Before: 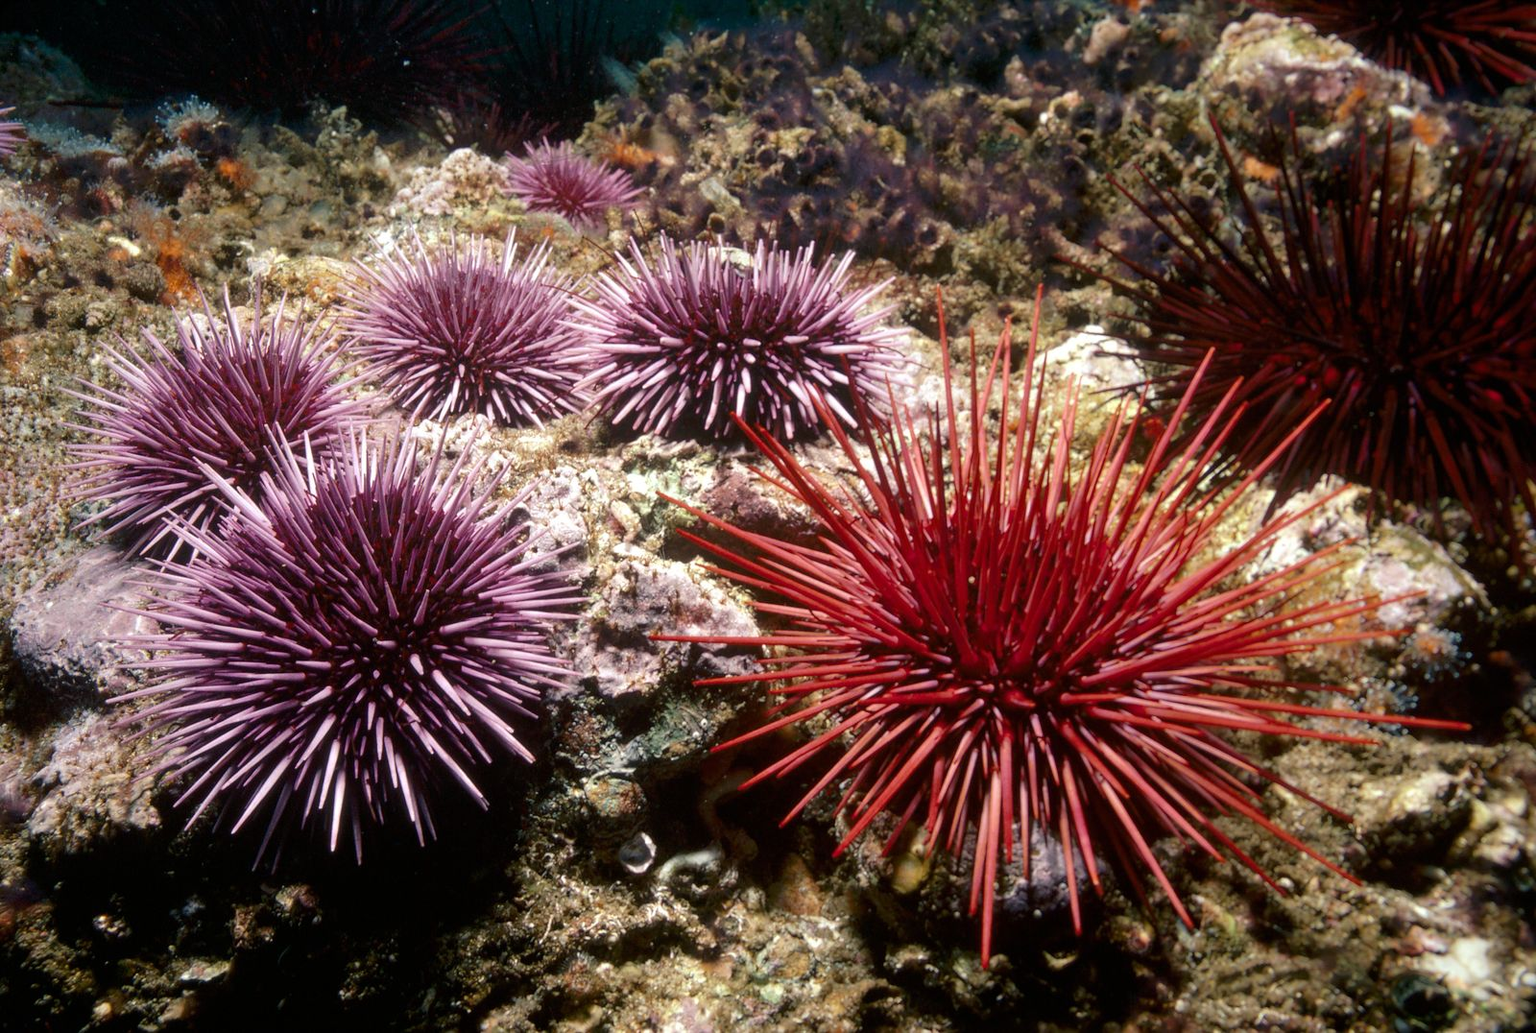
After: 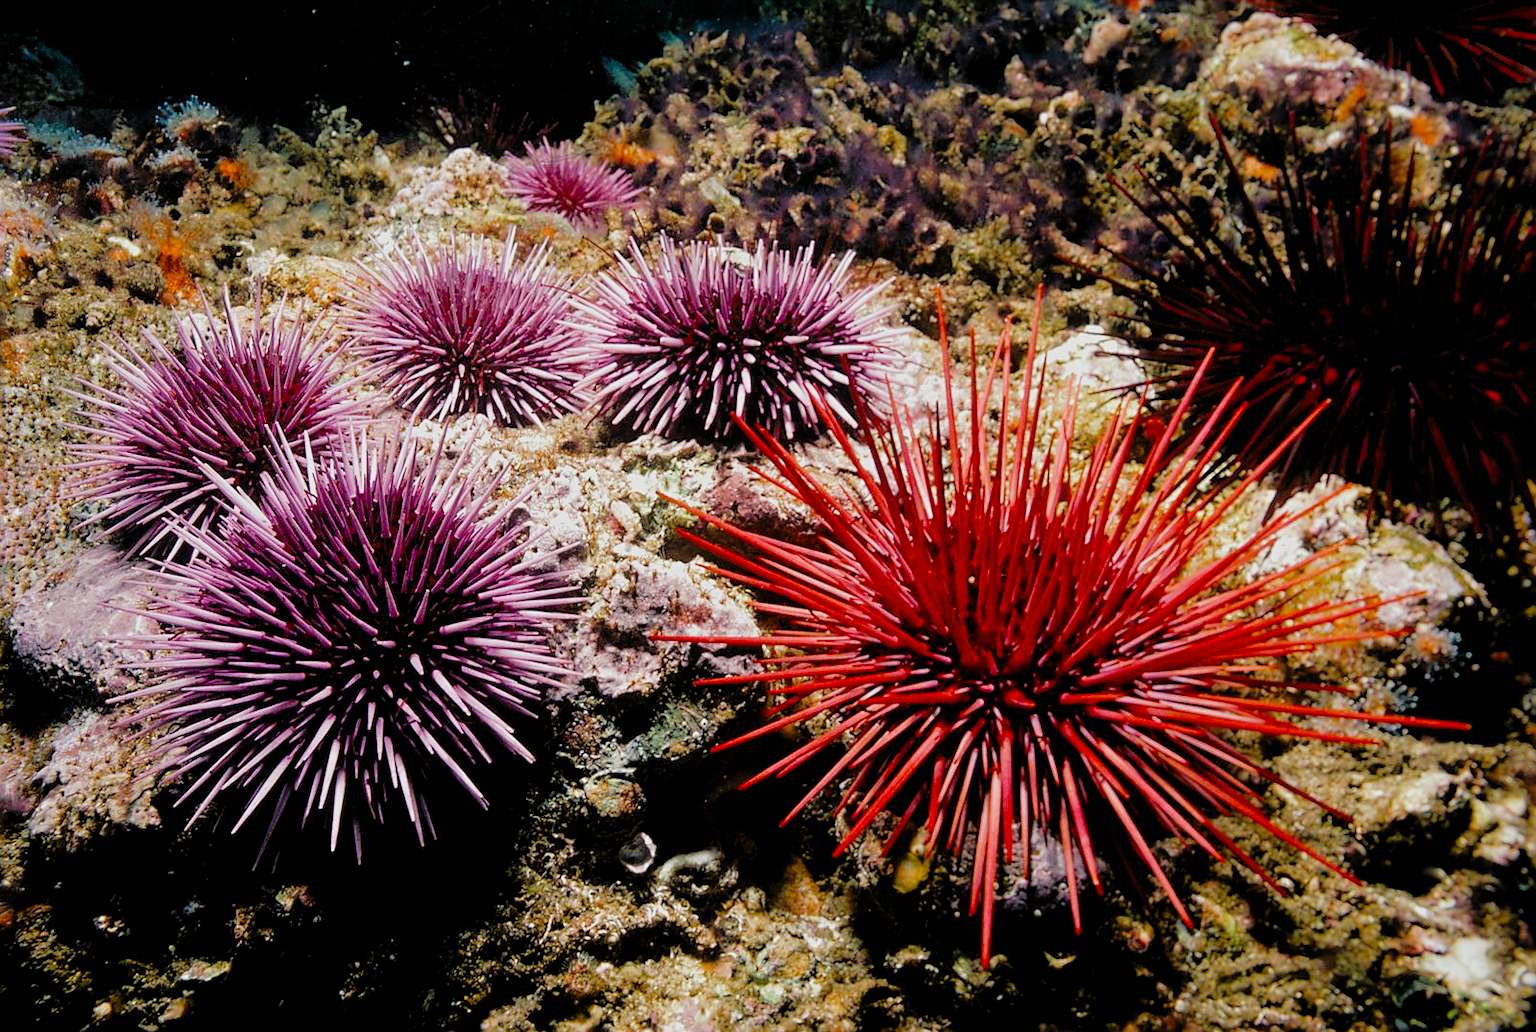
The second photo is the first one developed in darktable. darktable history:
exposure: black level correction 0.001, exposure 0.5 EV, compensate exposure bias true, compensate highlight preservation false
sharpen: on, module defaults
crop: bottom 0.071%
filmic rgb: black relative exposure -4.4 EV, white relative exposure 5 EV, threshold 3 EV, hardness 2.23, latitude 40.06%, contrast 1.15, highlights saturation mix 10%, shadows ↔ highlights balance 1.04%, preserve chrominance RGB euclidean norm (legacy), color science v4 (2020), enable highlight reconstruction true
tone equalizer: on, module defaults
